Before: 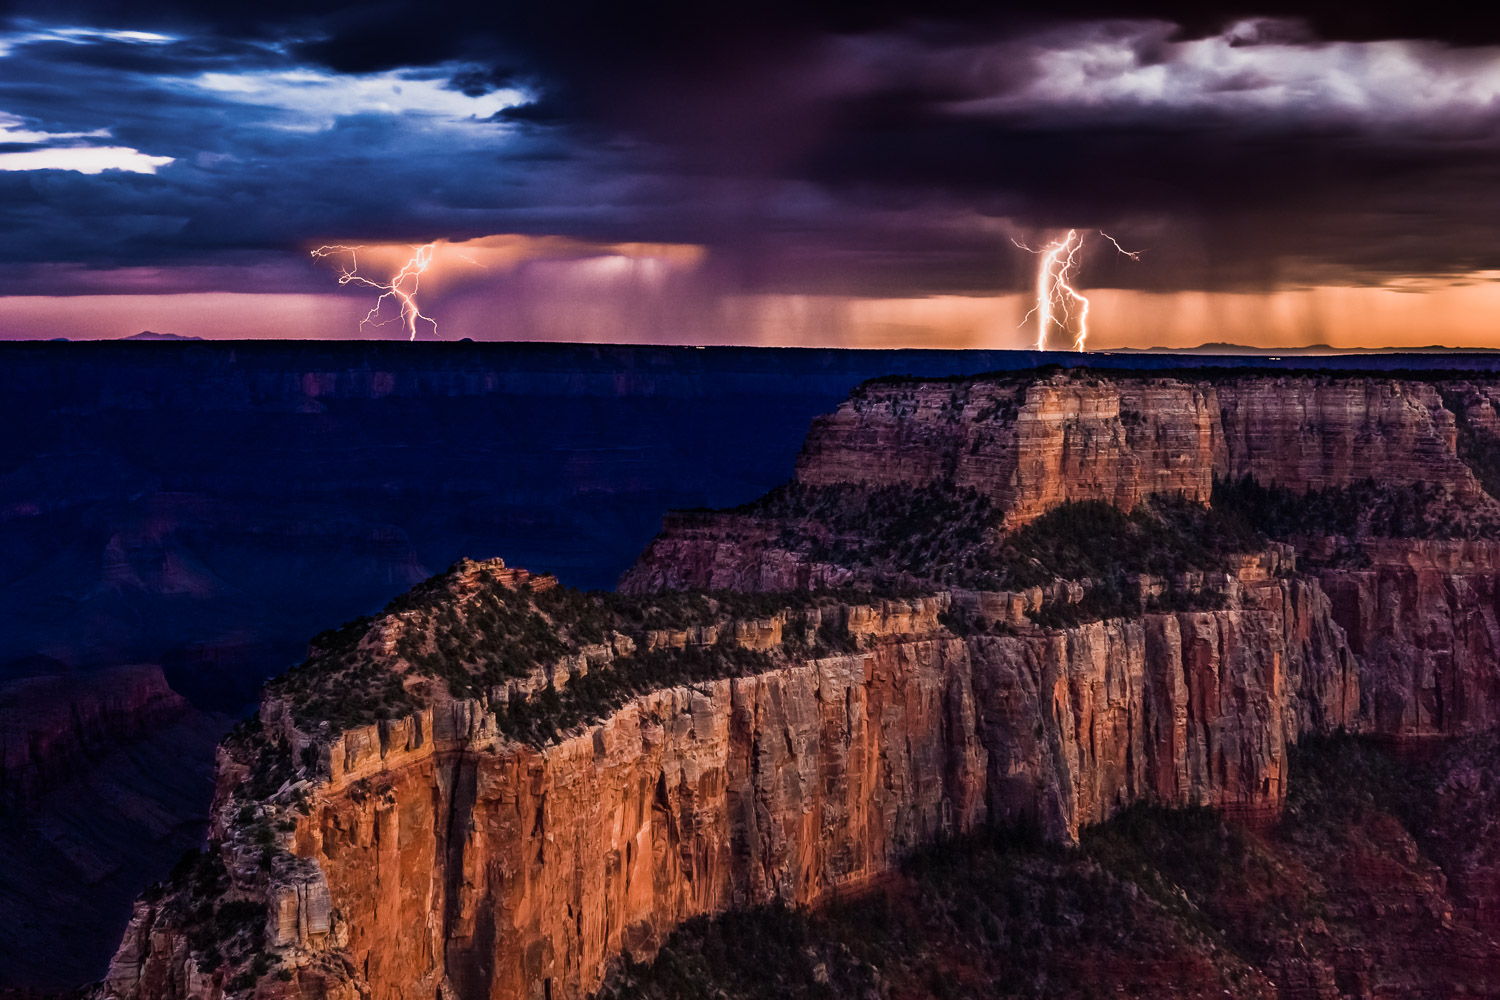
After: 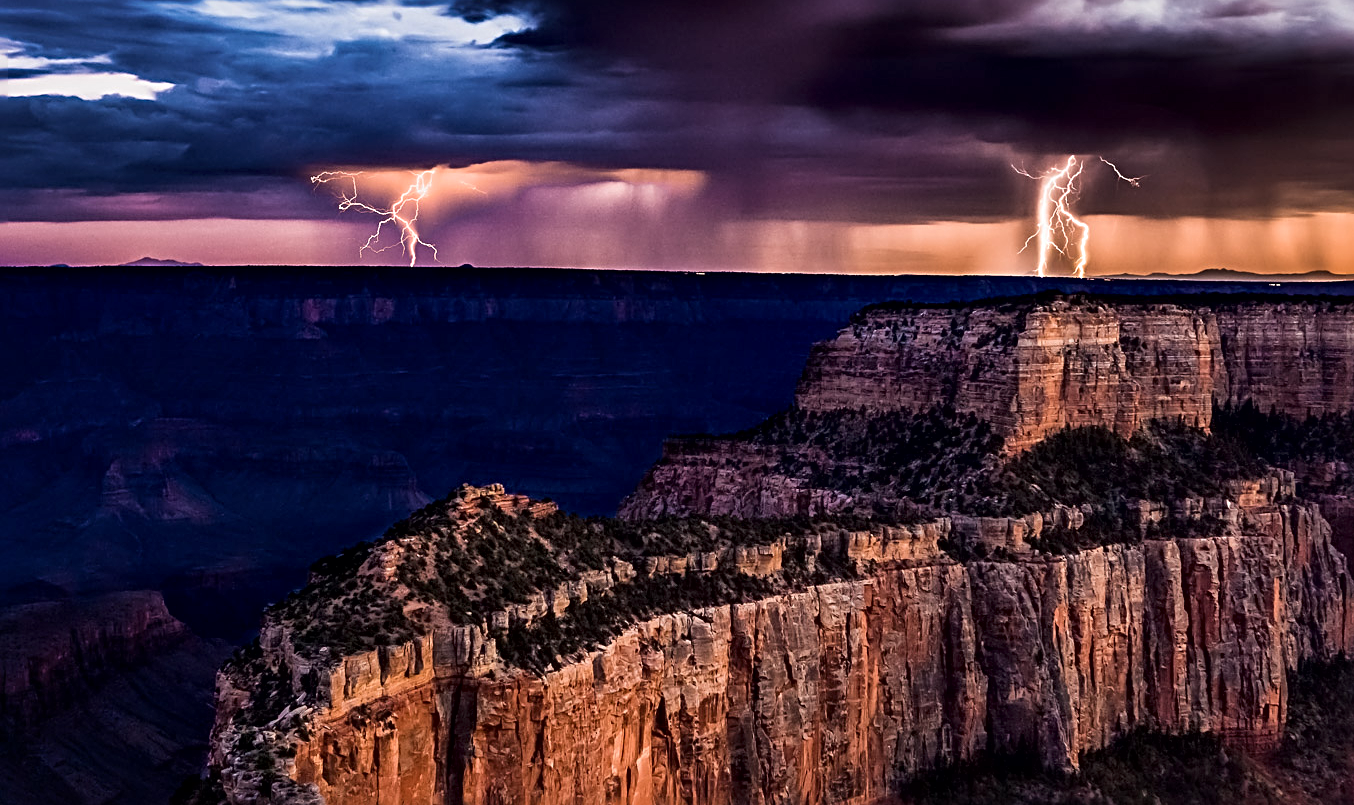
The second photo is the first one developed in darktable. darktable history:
local contrast: mode bilateral grid, contrast 20, coarseness 50, detail 161%, midtone range 0.2
crop: top 7.49%, right 9.717%, bottom 11.943%
sharpen: radius 3.119
